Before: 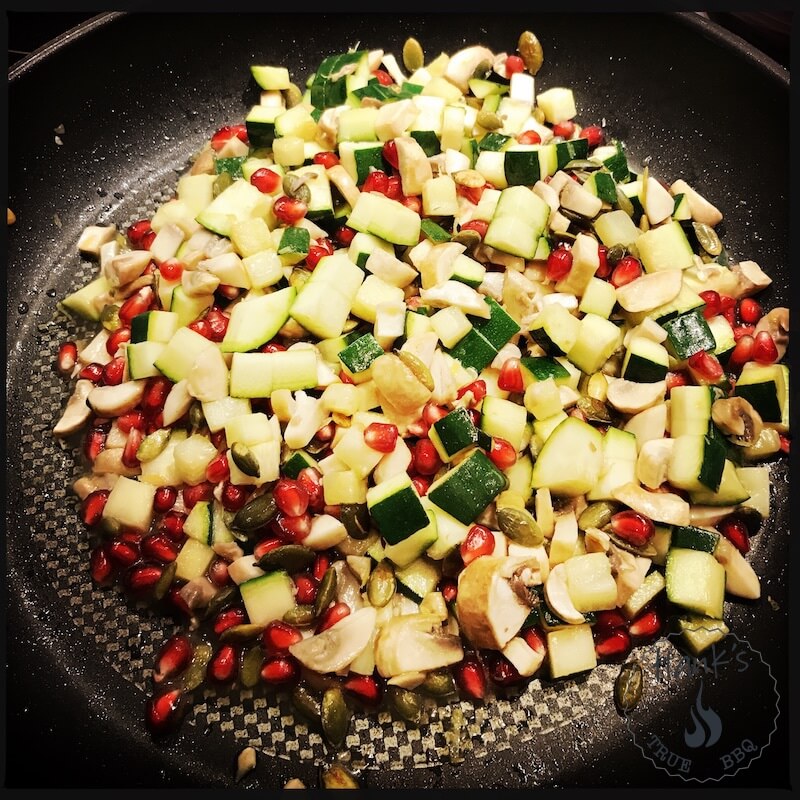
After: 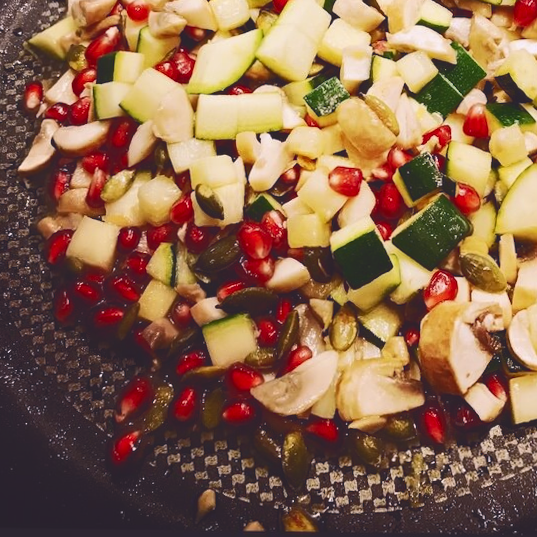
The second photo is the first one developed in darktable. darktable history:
tone curve: curves: ch0 [(0, 0.142) (0.384, 0.314) (0.752, 0.711) (0.991, 0.95)]; ch1 [(0.006, 0.129) (0.346, 0.384) (1, 1)]; ch2 [(0.003, 0.057) (0.261, 0.248) (1, 1)], color space Lab, independent channels
crop and rotate: angle -0.82°, left 3.85%, top 31.828%, right 27.992%
